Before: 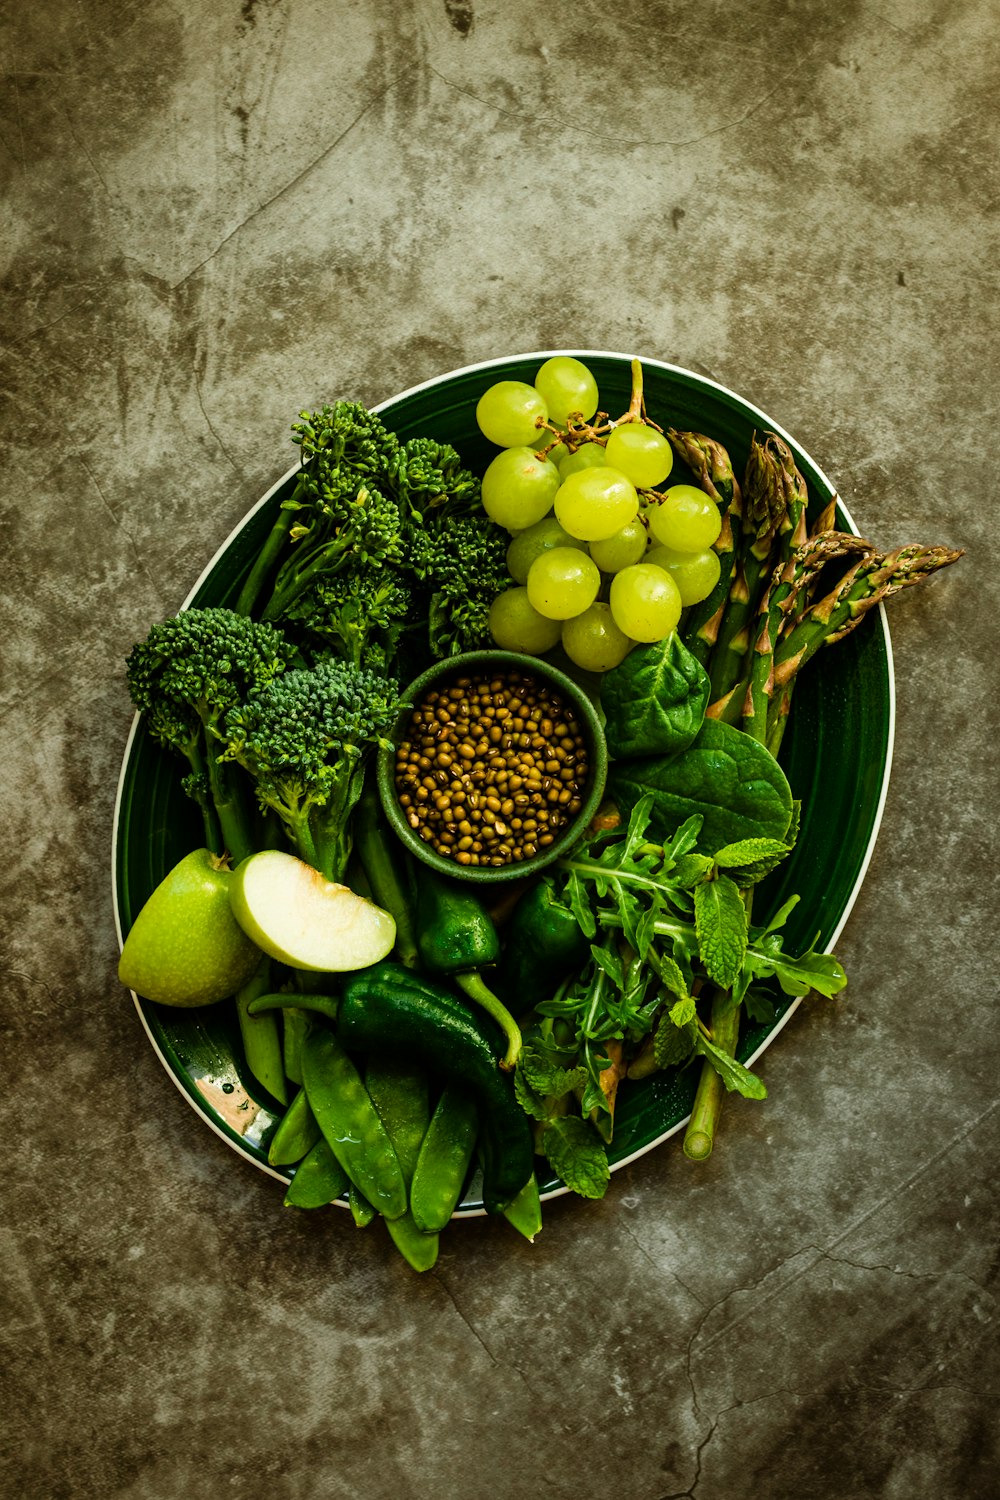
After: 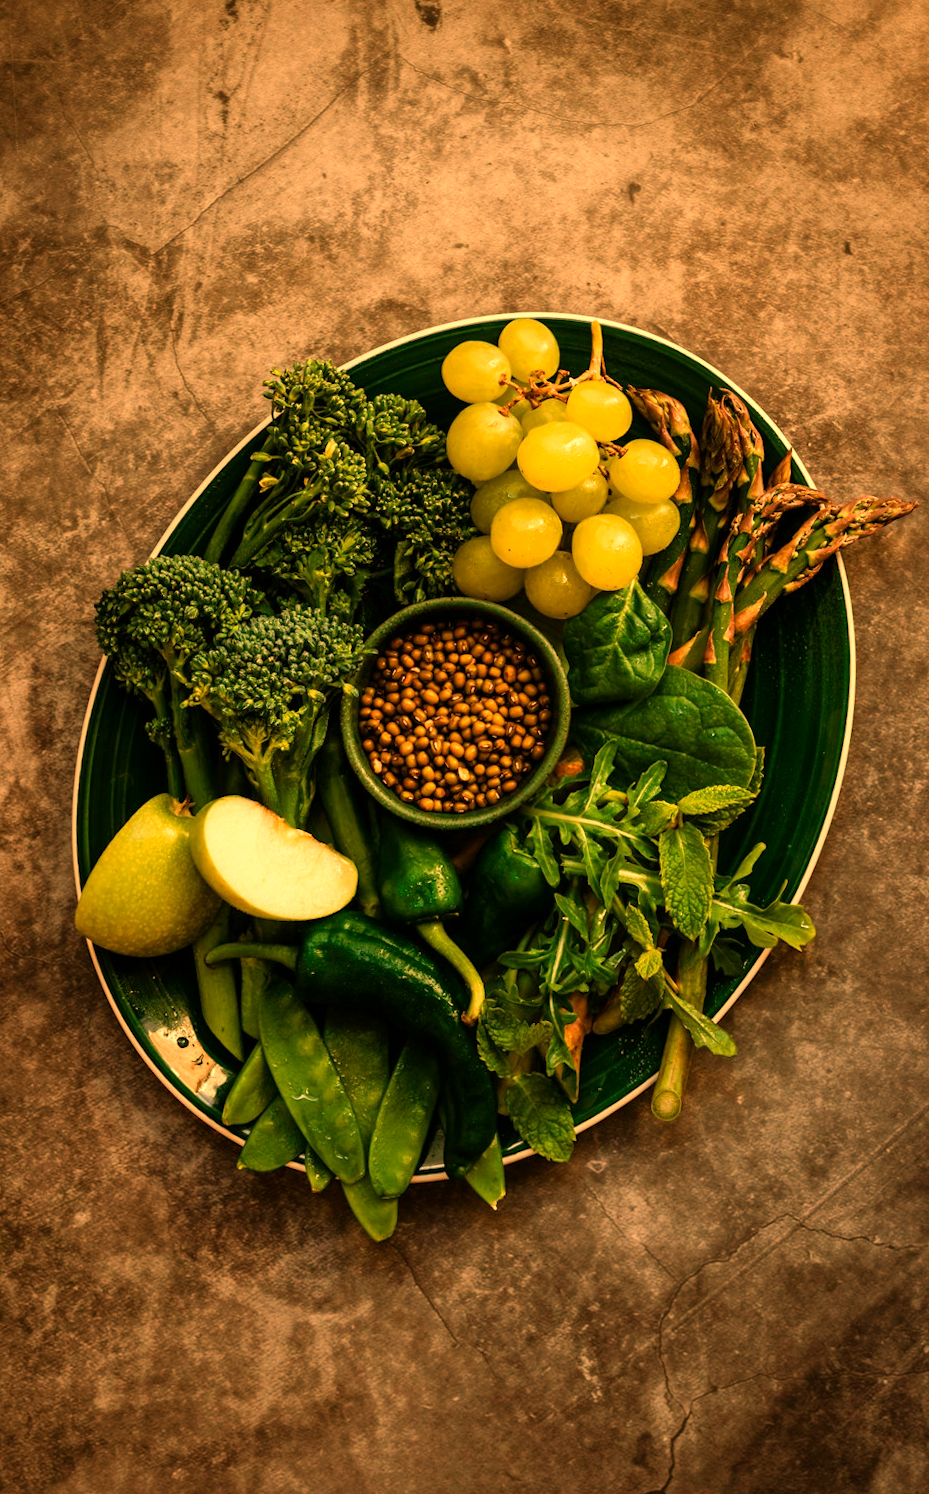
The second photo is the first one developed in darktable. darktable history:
rotate and perspective: rotation 0.215°, lens shift (vertical) -0.139, crop left 0.069, crop right 0.939, crop top 0.002, crop bottom 0.996
tone curve: curves: ch0 [(0, 0) (0.915, 0.89) (1, 1)]
white balance: red 1.467, blue 0.684
